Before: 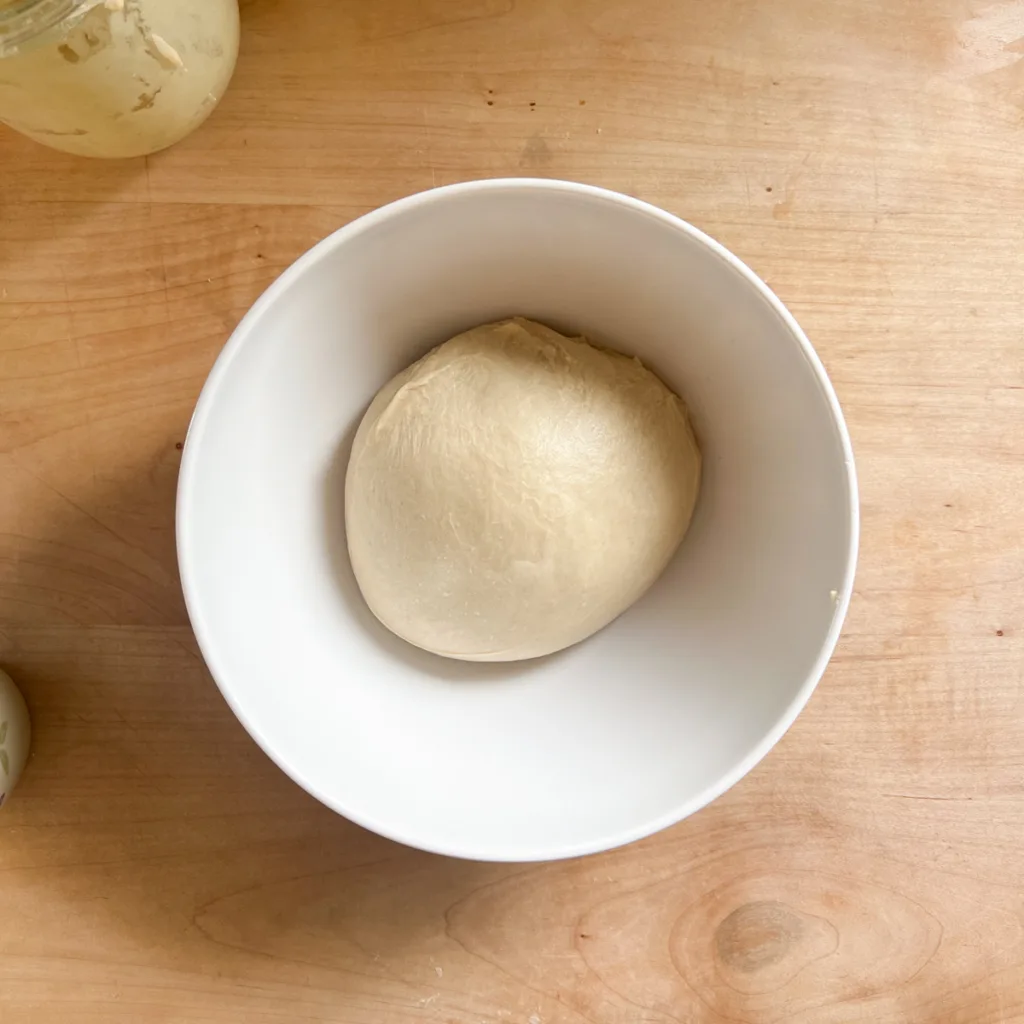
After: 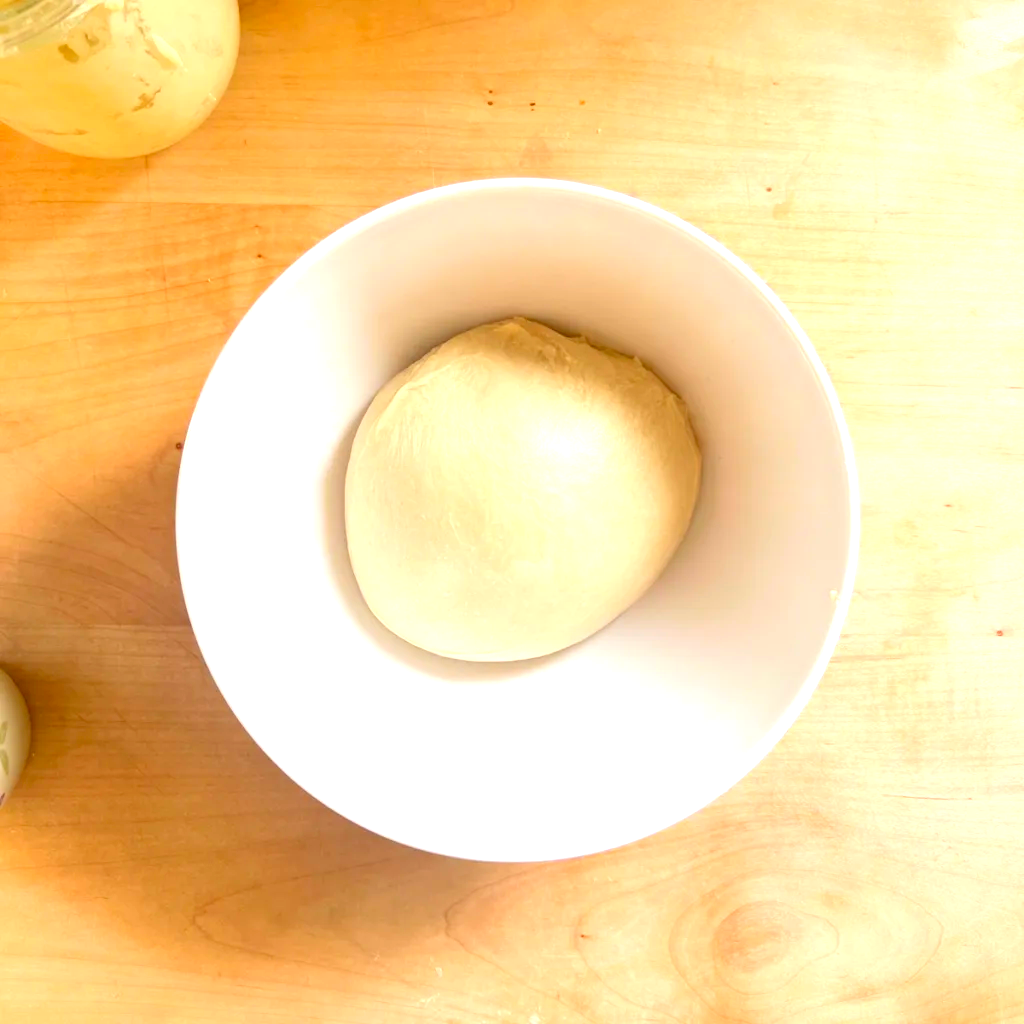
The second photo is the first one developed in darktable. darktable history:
contrast brightness saturation: contrast 0.065, brightness 0.179, saturation 0.413
exposure: black level correction 0.001, exposure 0.961 EV, compensate exposure bias true, compensate highlight preservation false
